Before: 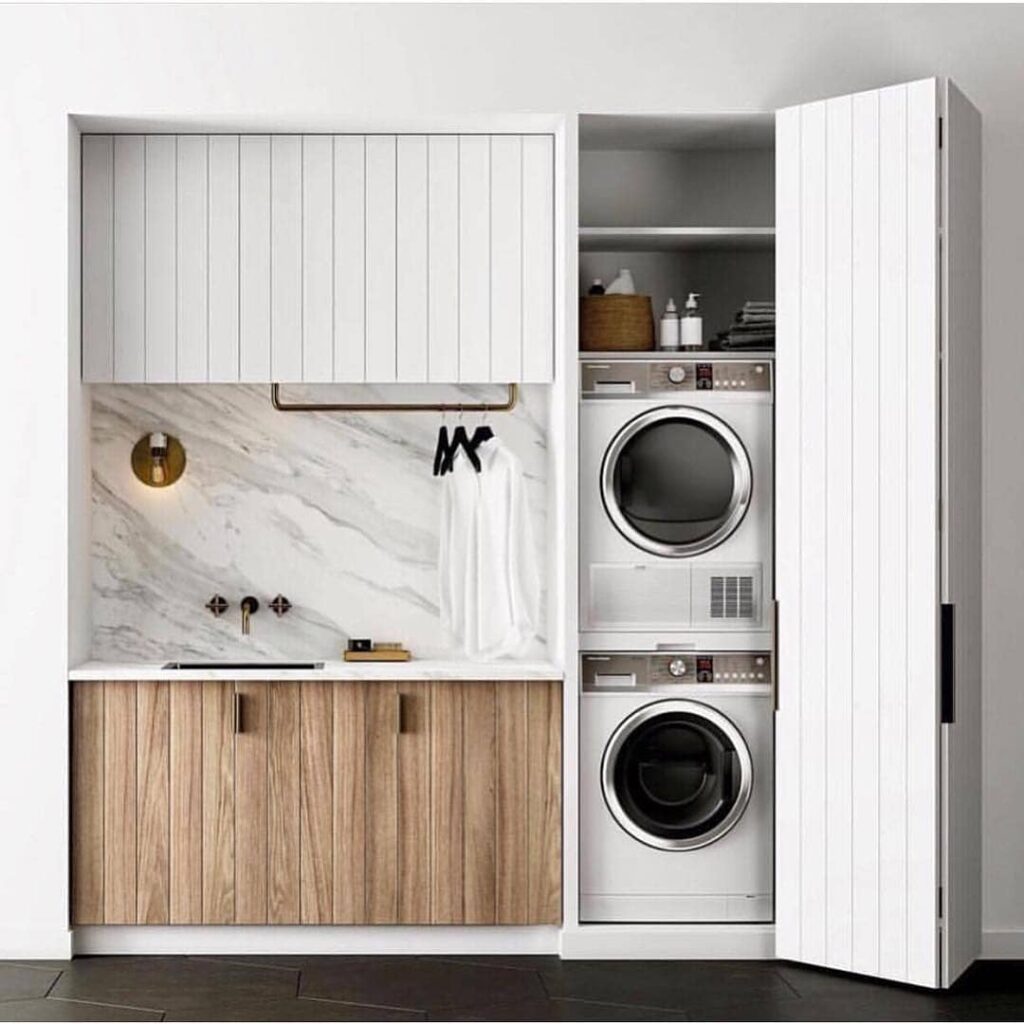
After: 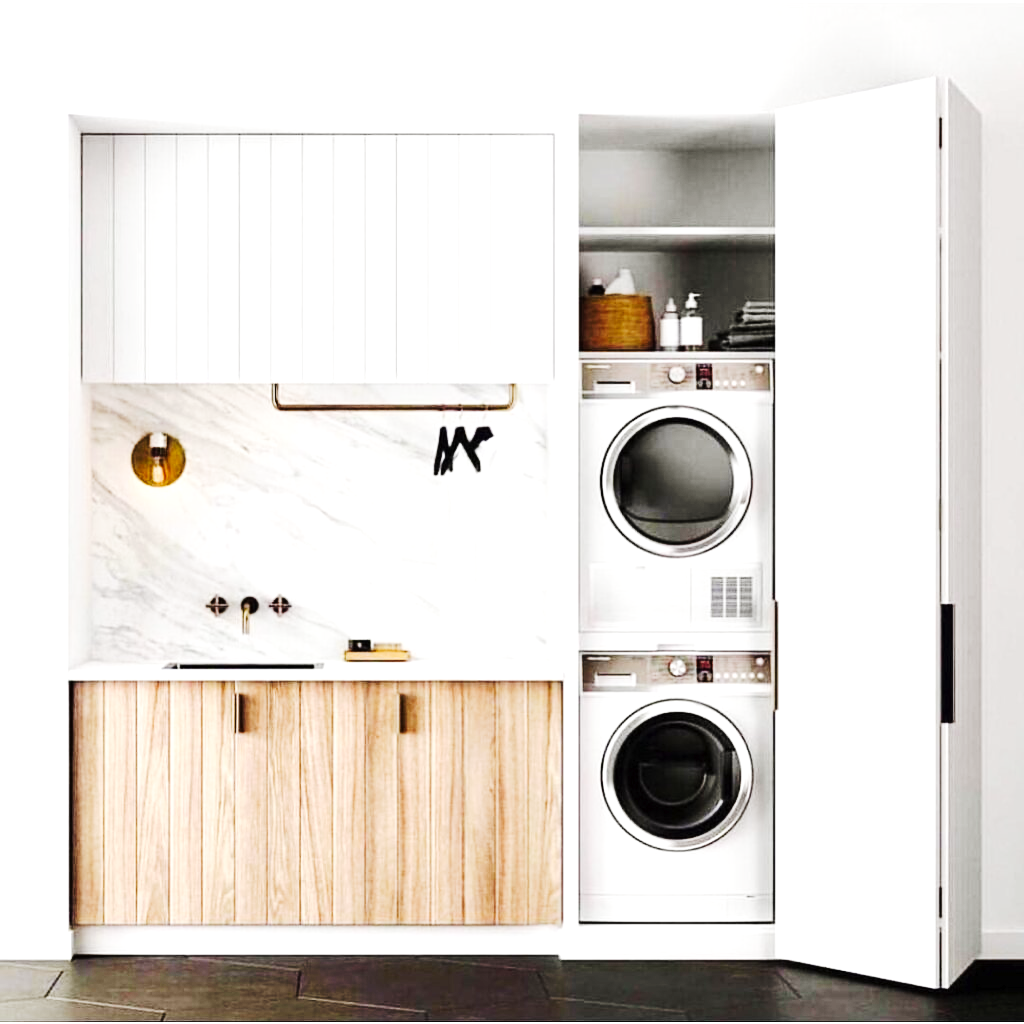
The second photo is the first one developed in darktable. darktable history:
tone curve: curves: ch0 [(0, 0) (0.003, 0.005) (0.011, 0.011) (0.025, 0.02) (0.044, 0.03) (0.069, 0.041) (0.1, 0.062) (0.136, 0.089) (0.177, 0.135) (0.224, 0.189) (0.277, 0.259) (0.335, 0.373) (0.399, 0.499) (0.468, 0.622) (0.543, 0.724) (0.623, 0.807) (0.709, 0.868) (0.801, 0.916) (0.898, 0.964) (1, 1)], preserve colors none
exposure: exposure 0.74 EV, compensate highlight preservation false
